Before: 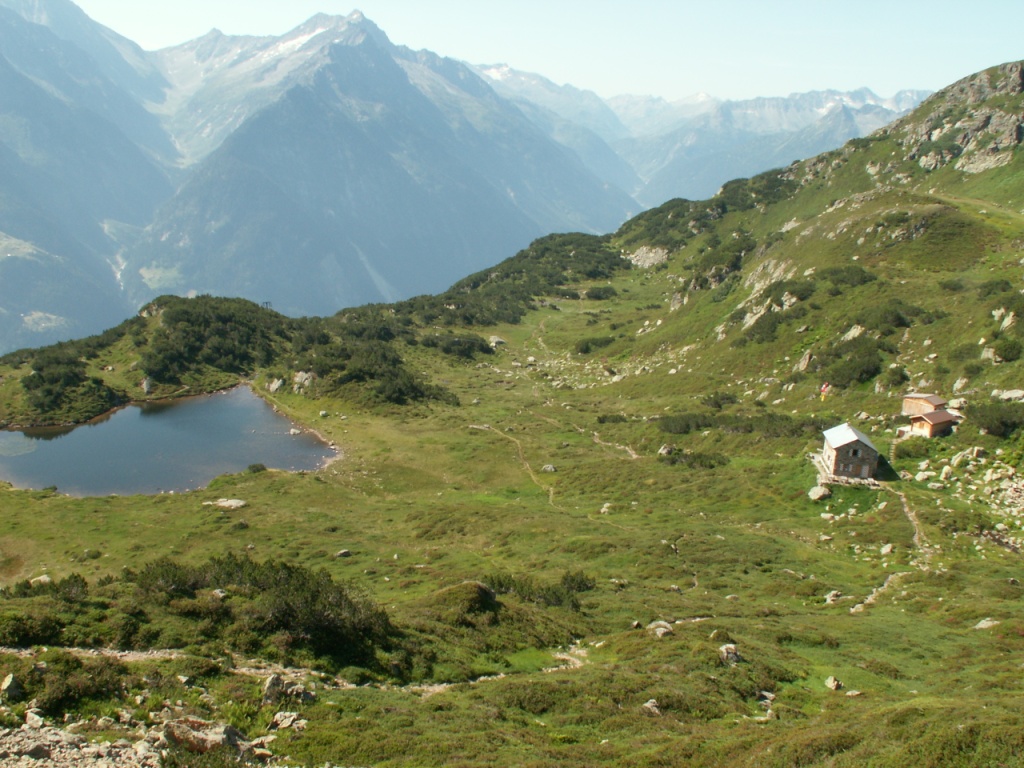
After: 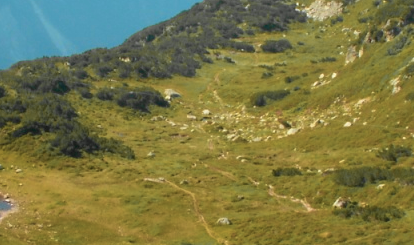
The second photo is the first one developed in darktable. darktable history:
crop: left 31.751%, top 32.172%, right 27.8%, bottom 35.83%
white balance: red 0.982, blue 1.018
color zones: curves: ch1 [(0.29, 0.492) (0.373, 0.185) (0.509, 0.481)]; ch2 [(0.25, 0.462) (0.749, 0.457)], mix 40.67%
velvia: strength 56%
